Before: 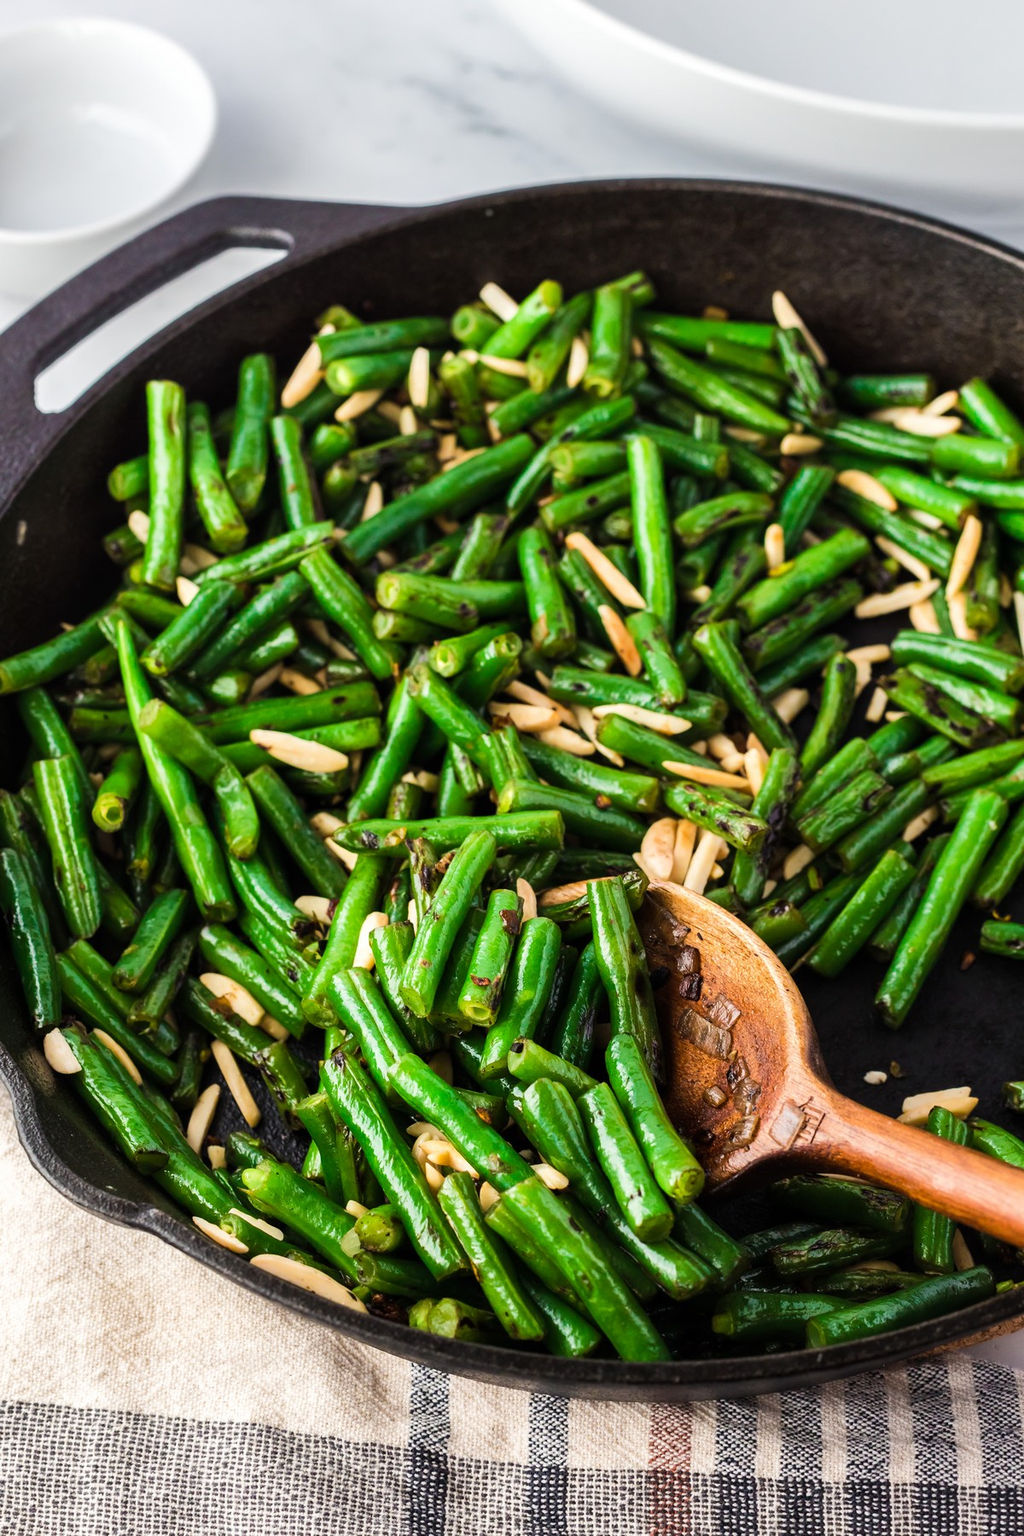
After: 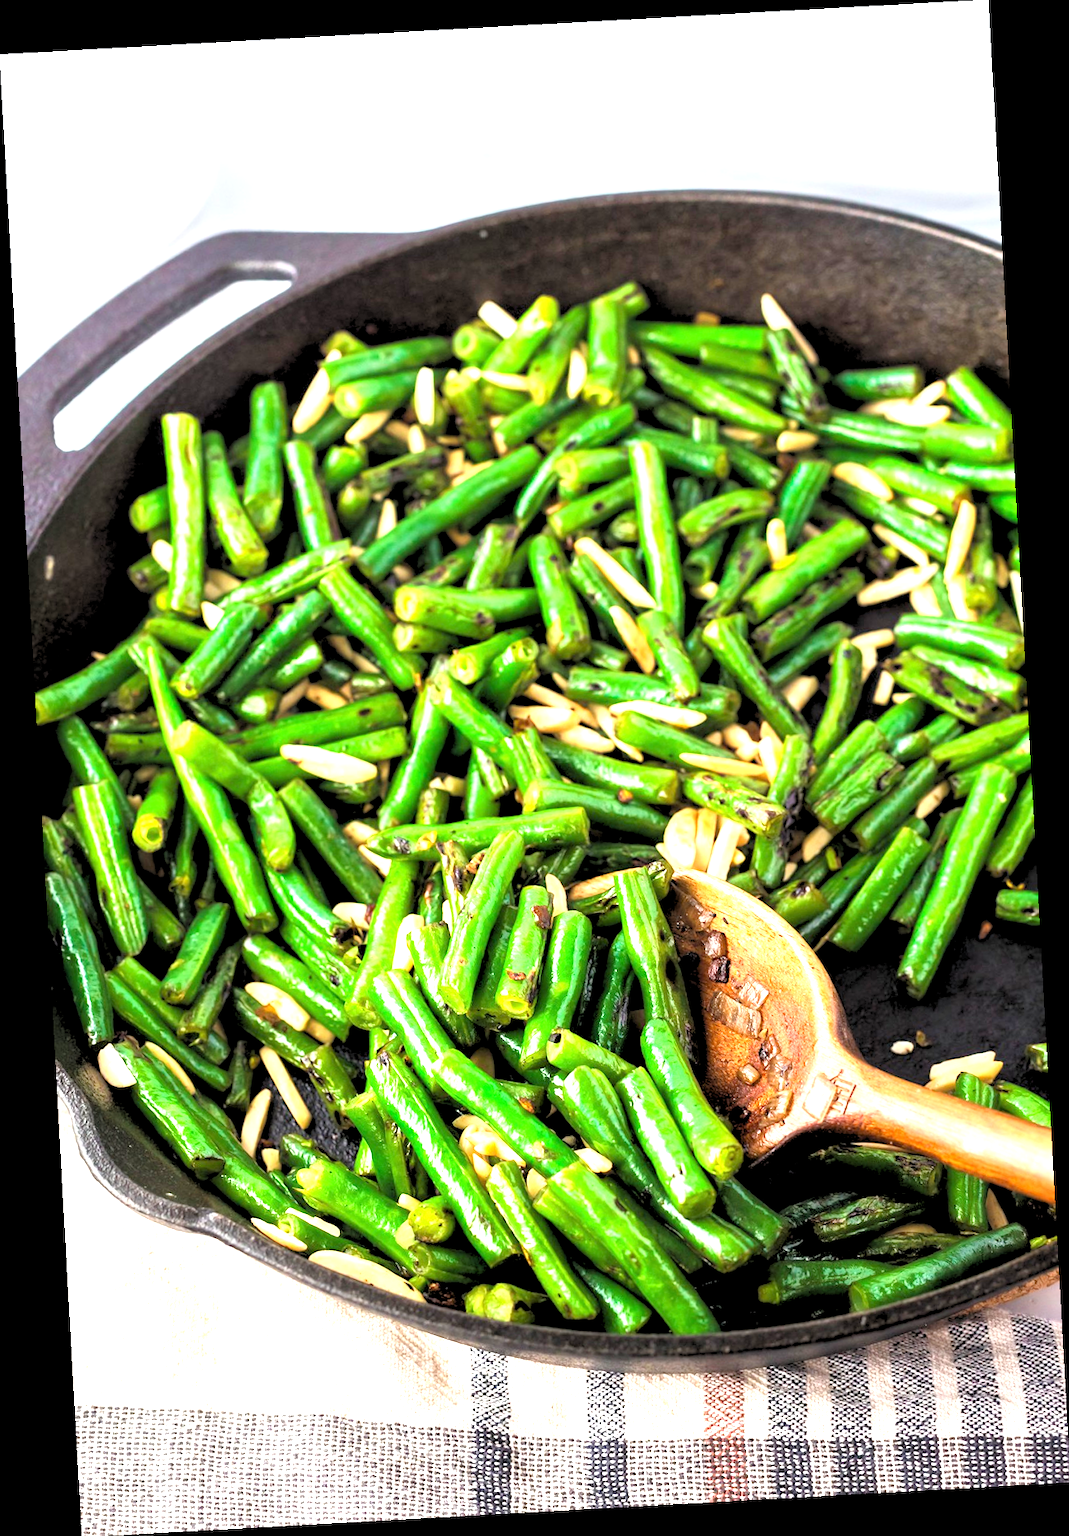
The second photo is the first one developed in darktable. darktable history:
rgb levels: preserve colors sum RGB, levels [[0.038, 0.433, 0.934], [0, 0.5, 1], [0, 0.5, 1]]
rotate and perspective: rotation -3.18°, automatic cropping off
exposure: black level correction 0, exposure 1.675 EV, compensate exposure bias true, compensate highlight preservation false
